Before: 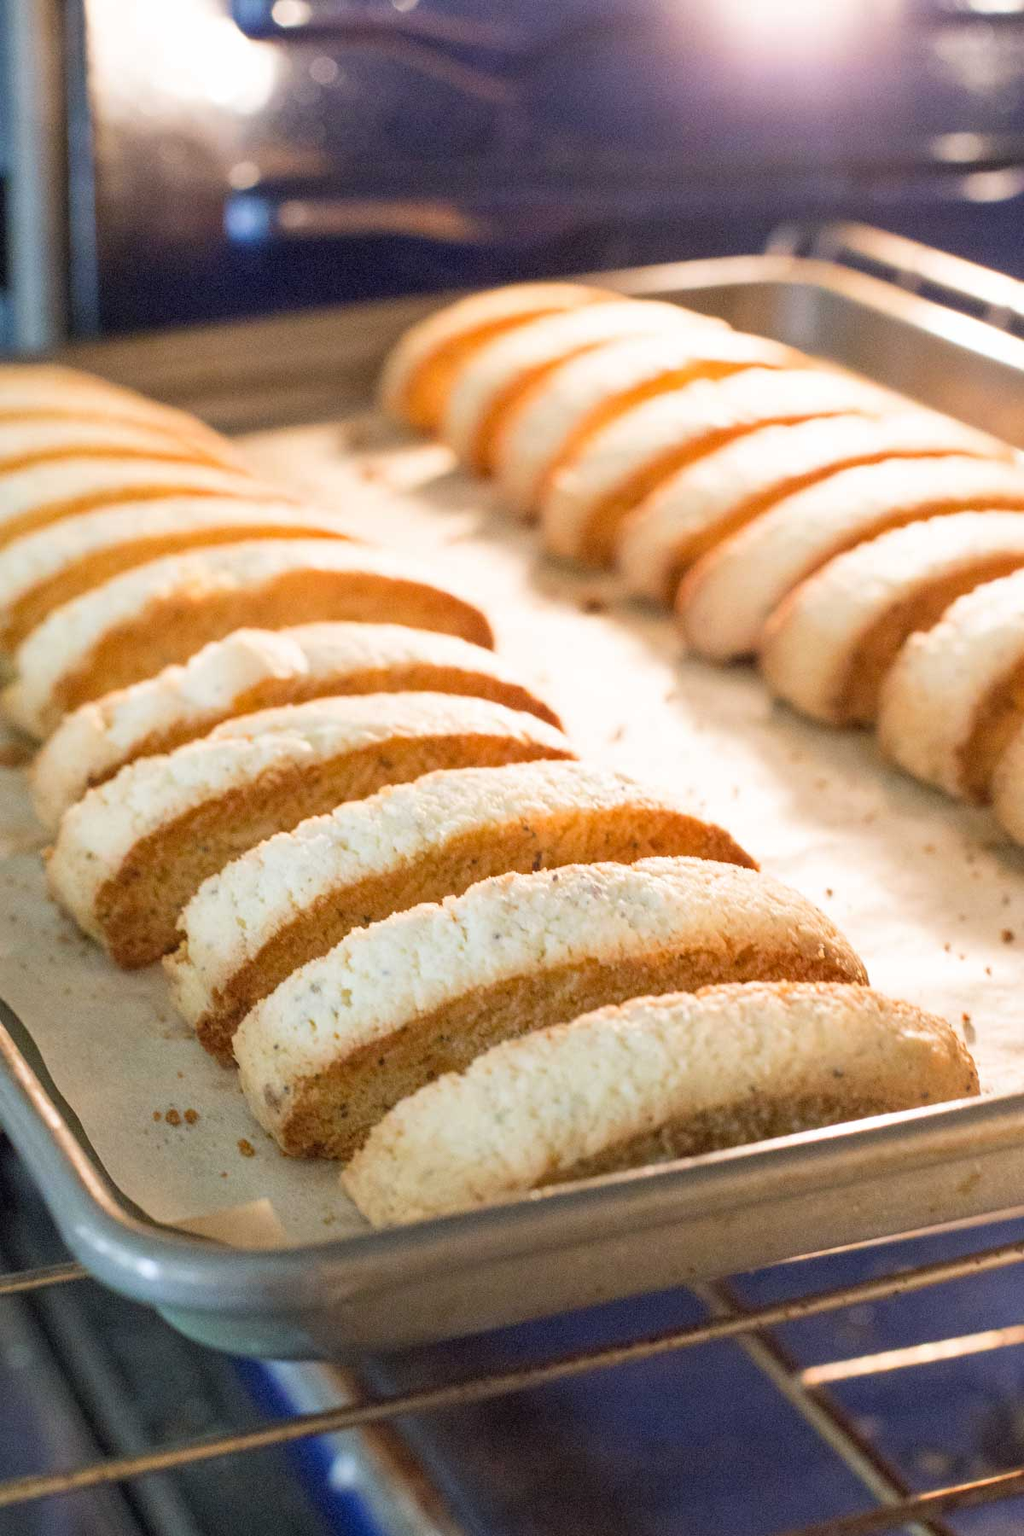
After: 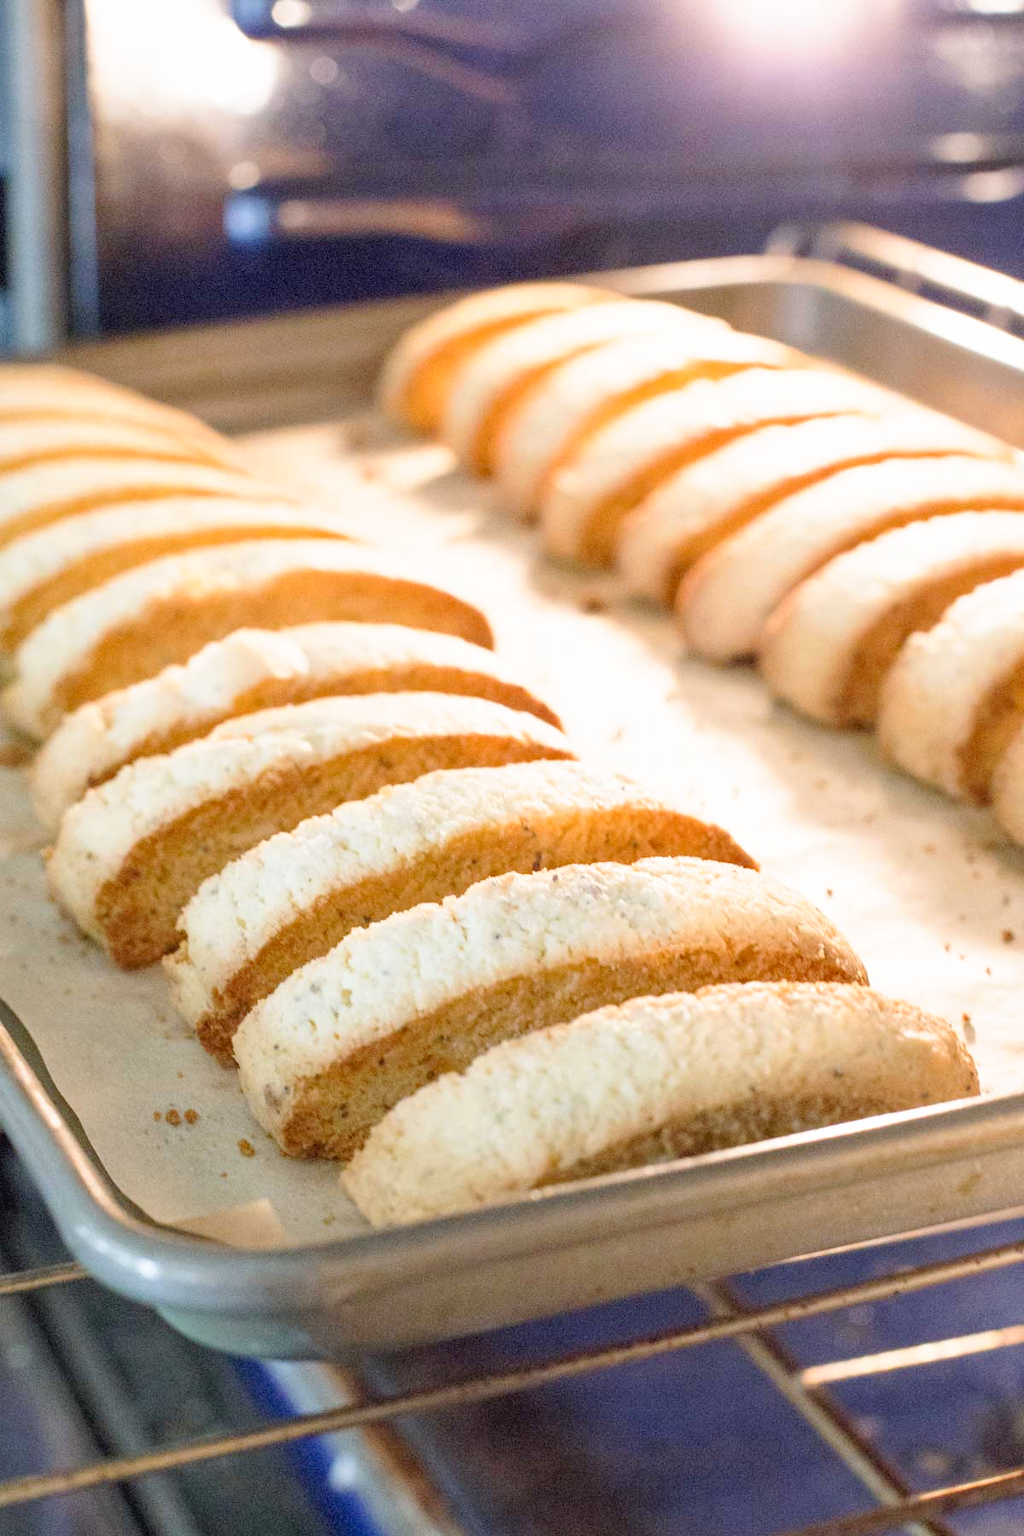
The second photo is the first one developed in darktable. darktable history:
tone curve: curves: ch0 [(0, 0) (0.003, 0.022) (0.011, 0.025) (0.025, 0.032) (0.044, 0.055) (0.069, 0.089) (0.1, 0.133) (0.136, 0.18) (0.177, 0.231) (0.224, 0.291) (0.277, 0.35) (0.335, 0.42) (0.399, 0.496) (0.468, 0.561) (0.543, 0.632) (0.623, 0.706) (0.709, 0.783) (0.801, 0.865) (0.898, 0.947) (1, 1)], preserve colors none
